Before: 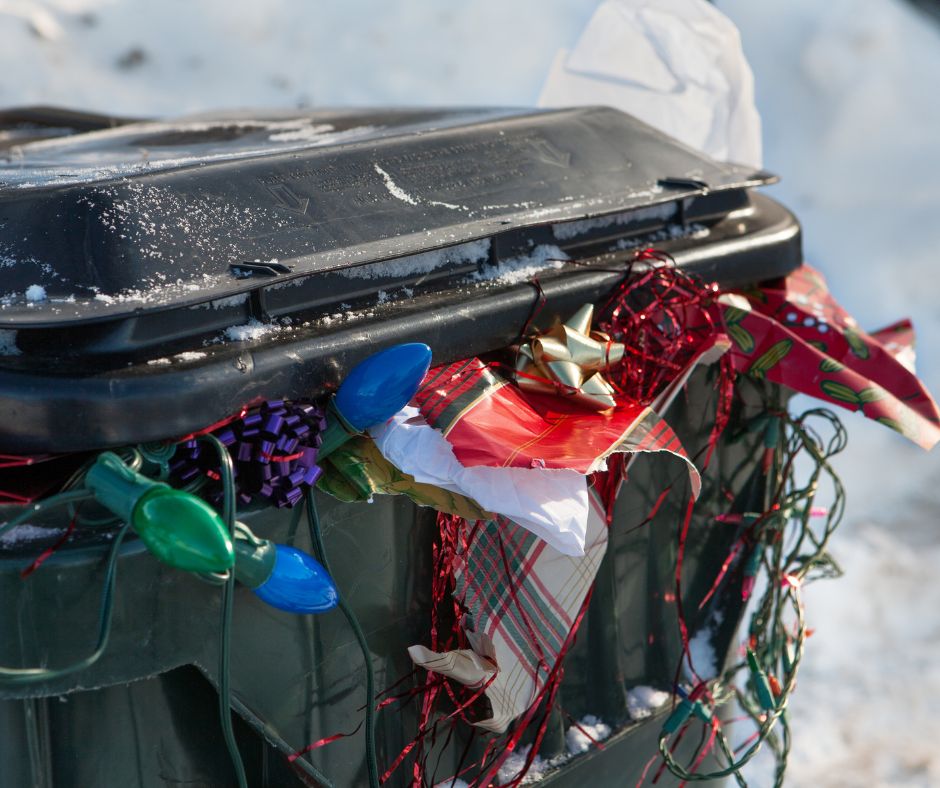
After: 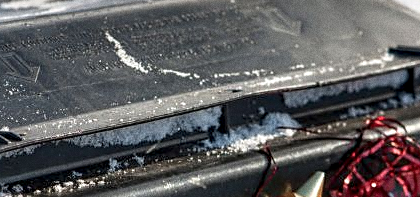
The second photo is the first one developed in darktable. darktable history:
sharpen: on, module defaults
grain: coarseness 0.09 ISO
local contrast: detail 144%
crop: left 28.64%, top 16.832%, right 26.637%, bottom 58.055%
